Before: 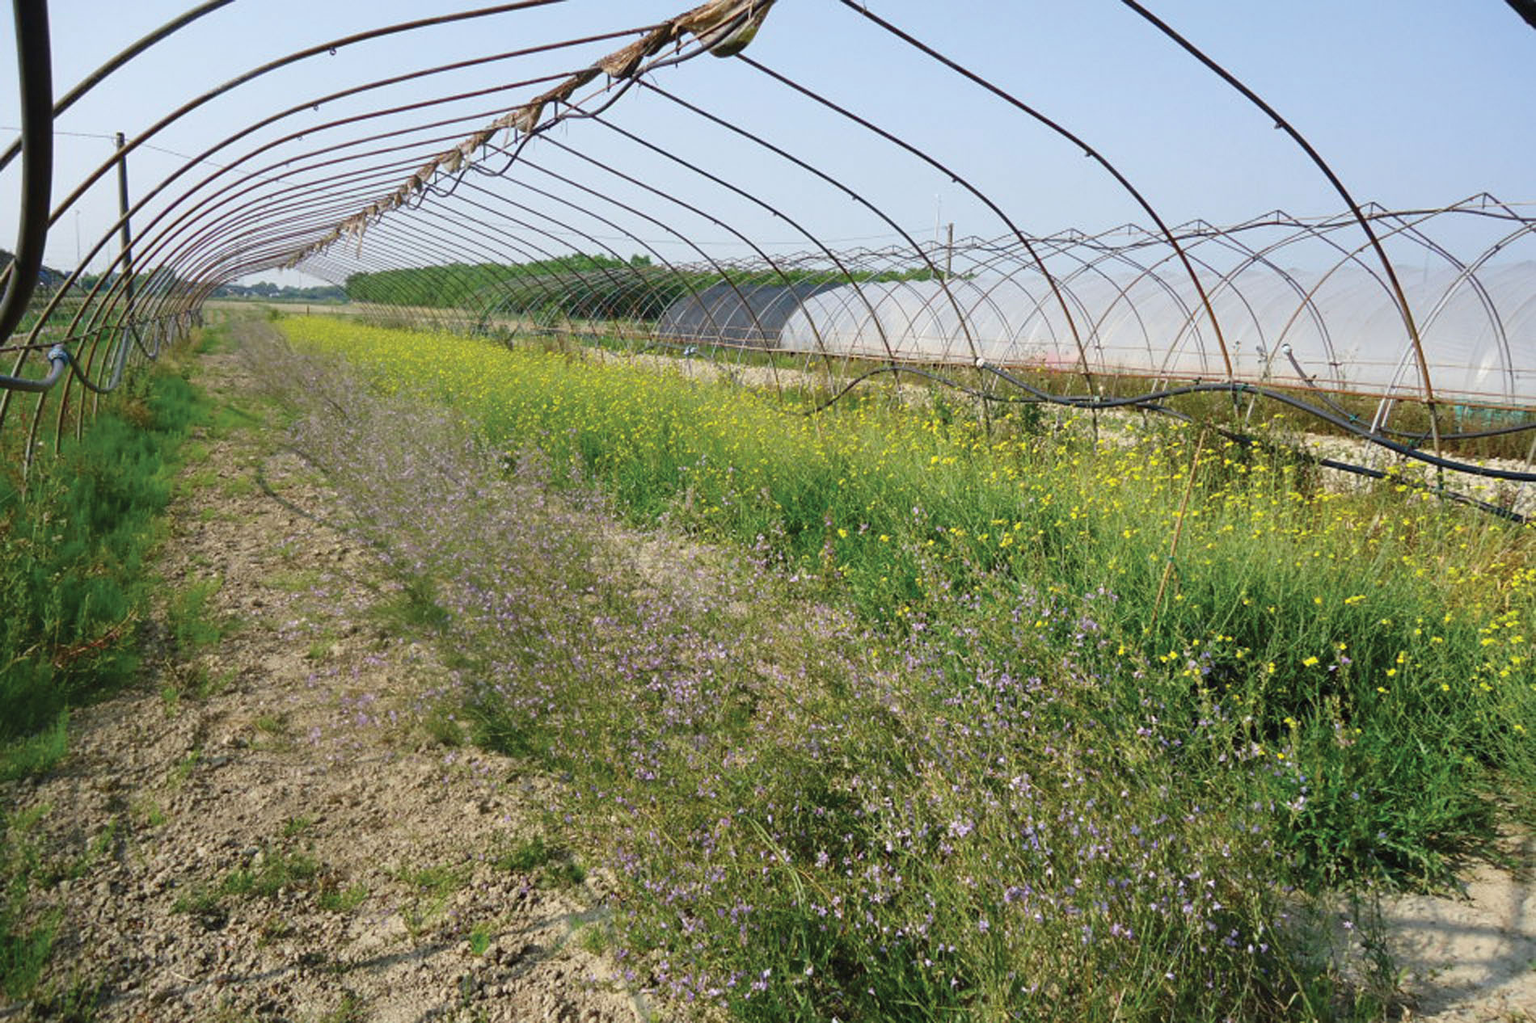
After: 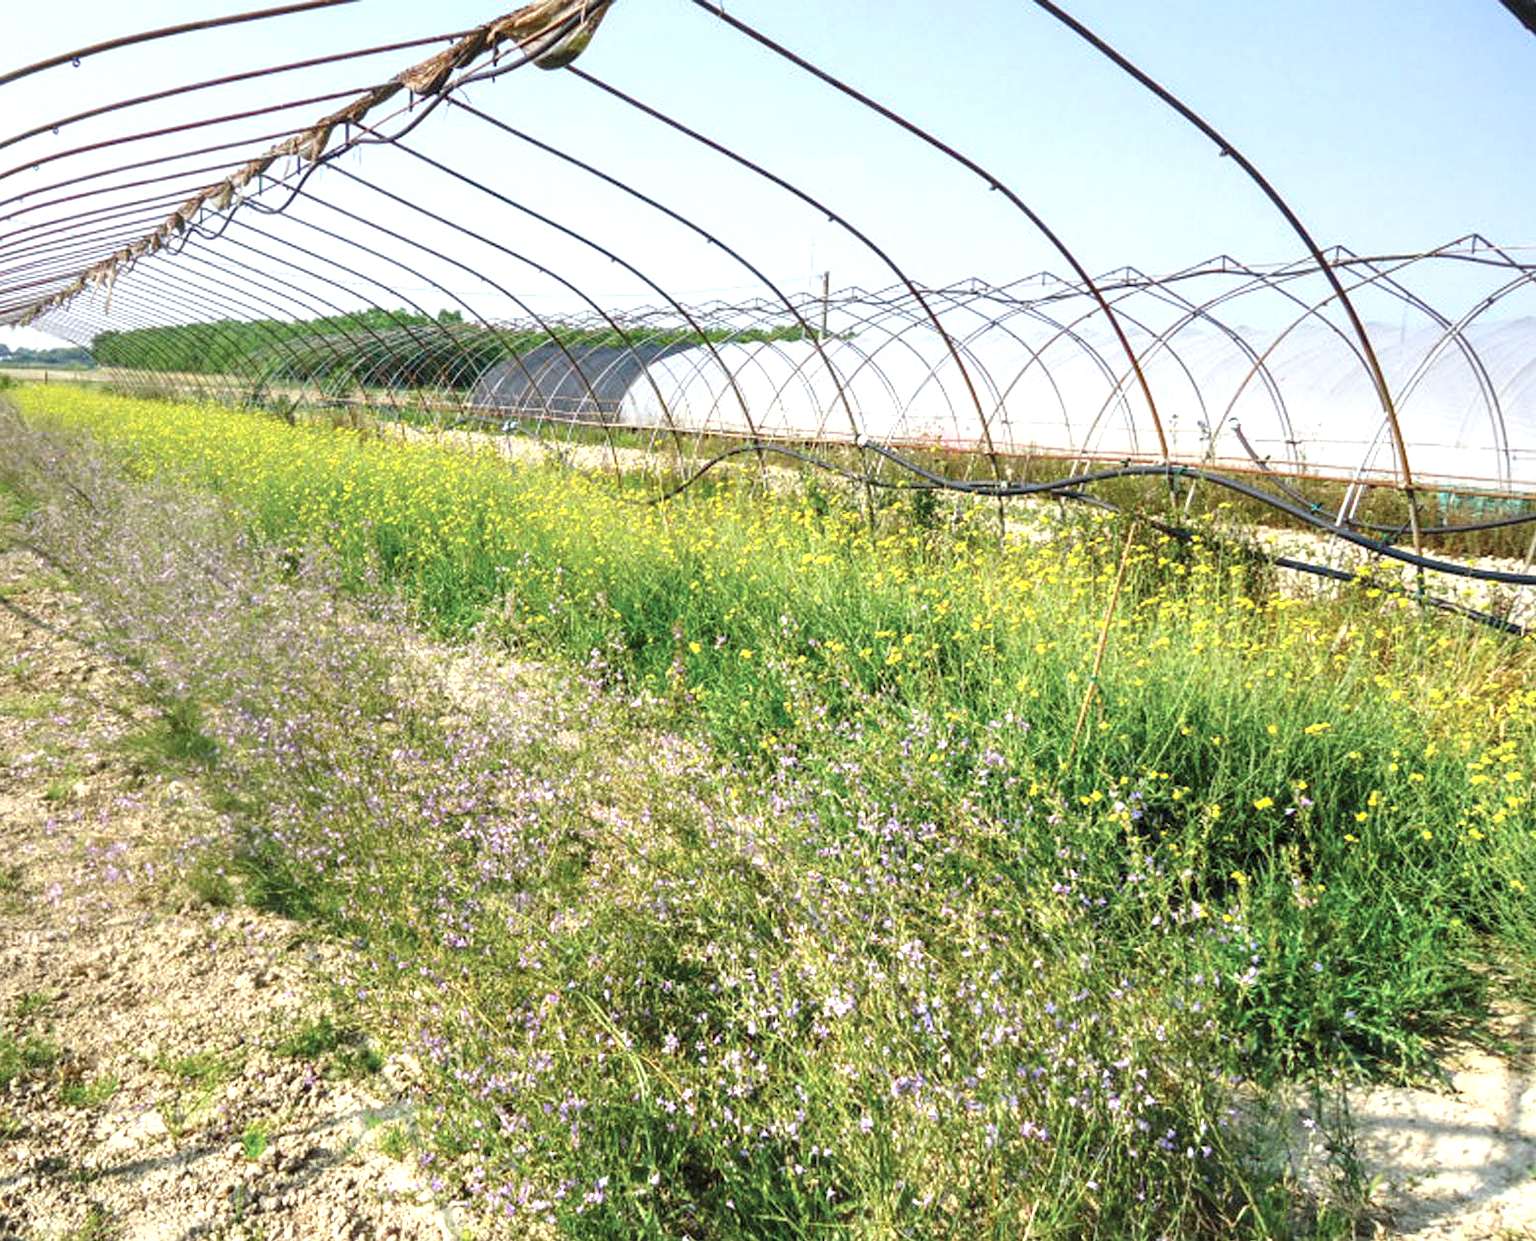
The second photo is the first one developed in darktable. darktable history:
graduated density: on, module defaults
crop: left 17.582%, bottom 0.031%
exposure: exposure 1.16 EV, compensate exposure bias true, compensate highlight preservation false
local contrast: detail 130%
